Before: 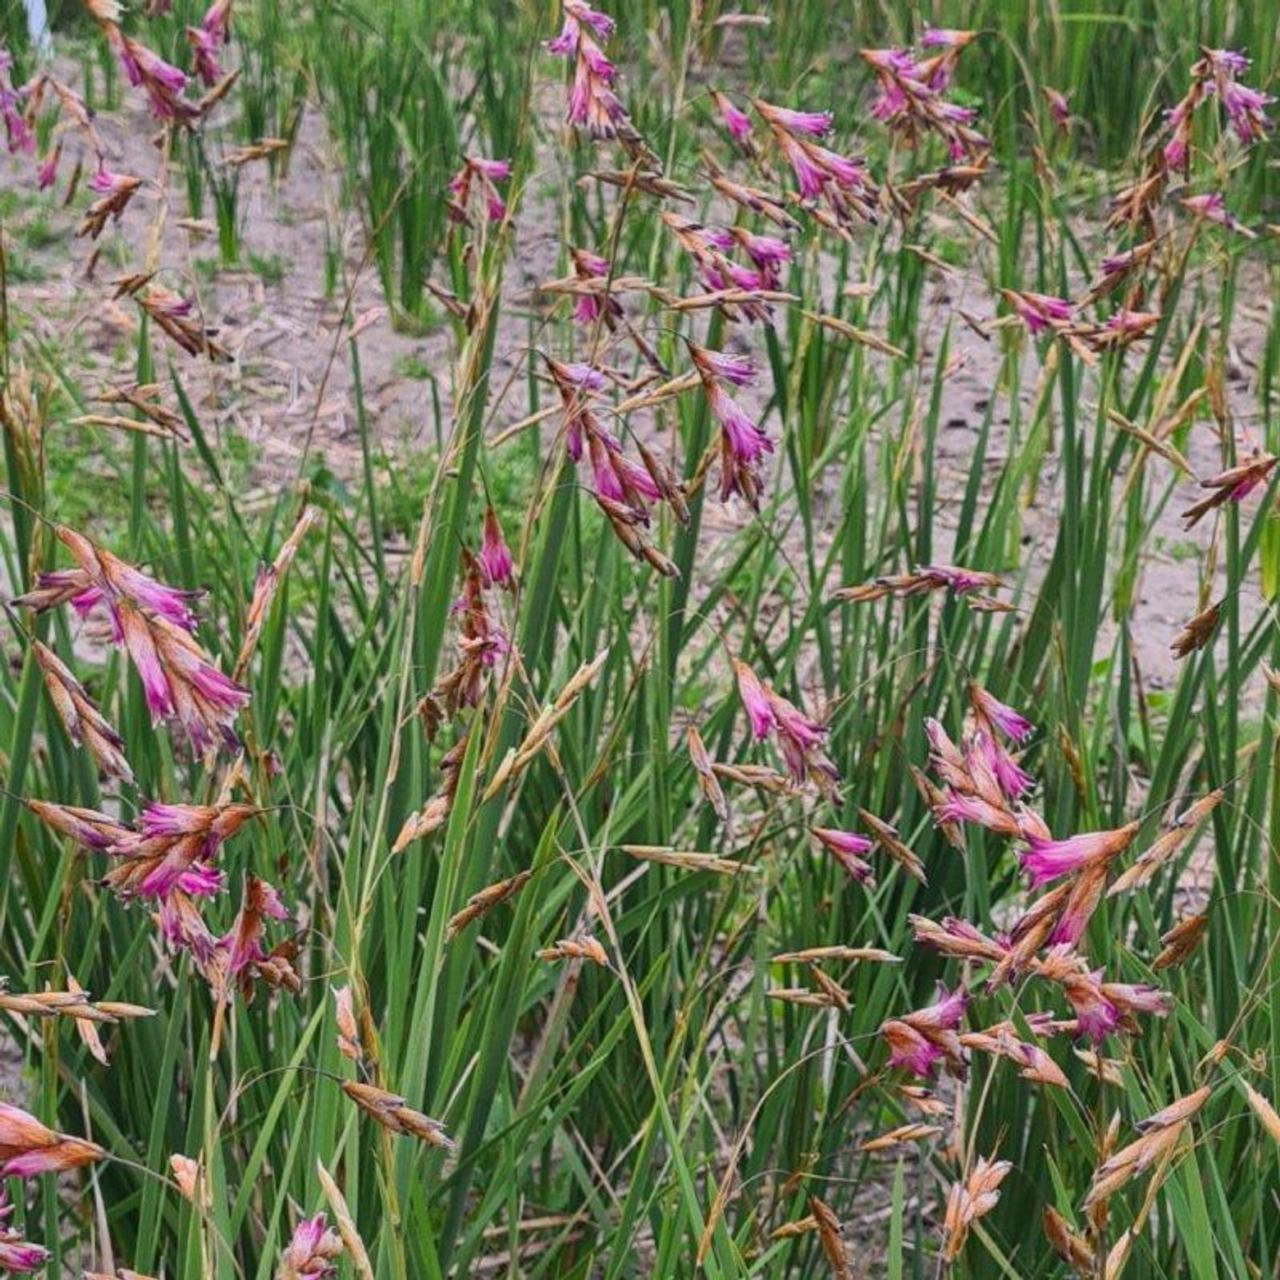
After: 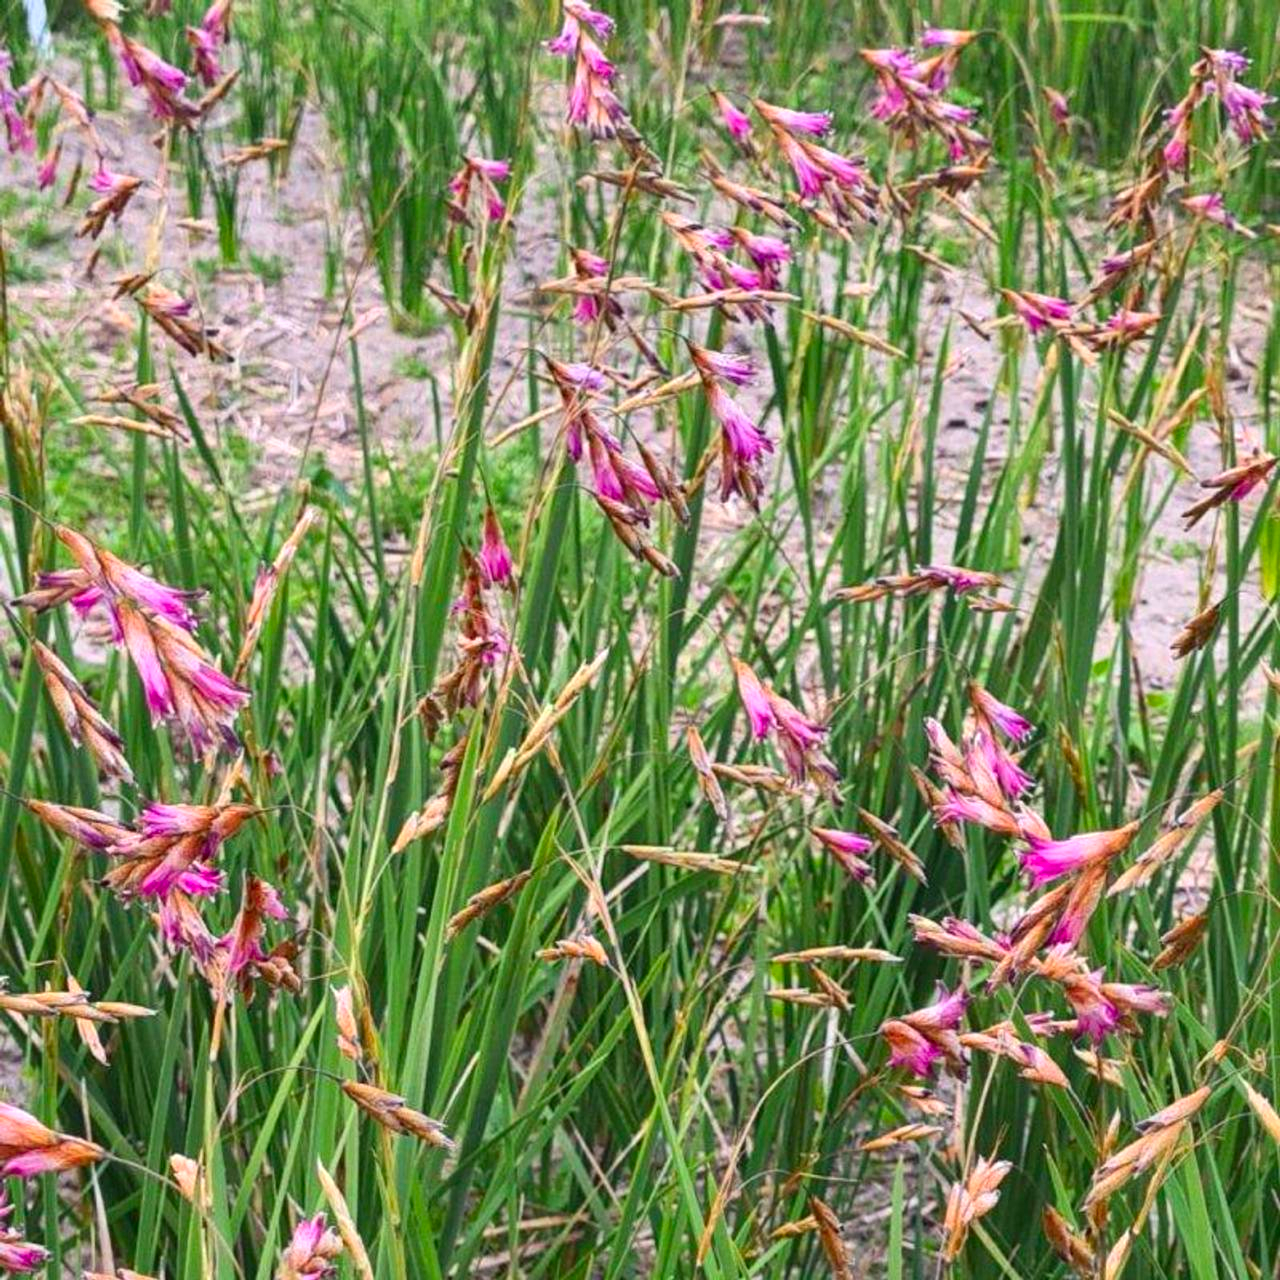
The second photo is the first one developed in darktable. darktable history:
contrast brightness saturation: contrast 0.079, saturation 0.204
exposure: black level correction 0, exposure 0.499 EV, compensate highlight preservation false
